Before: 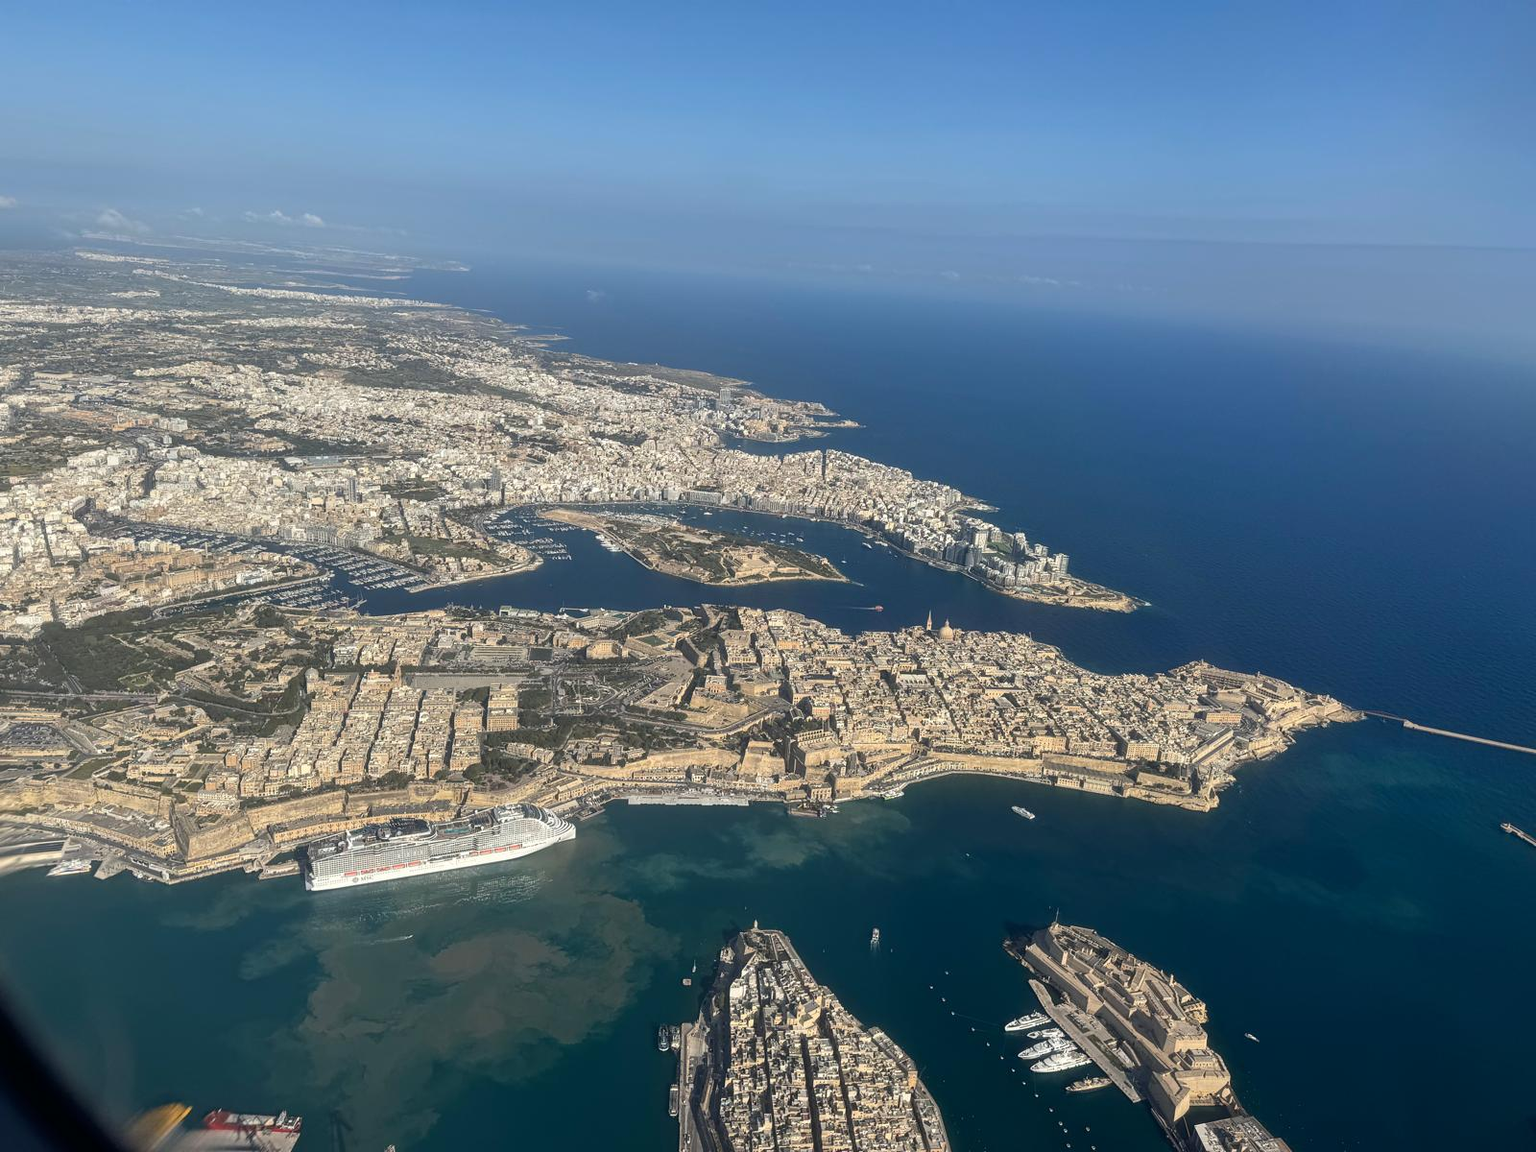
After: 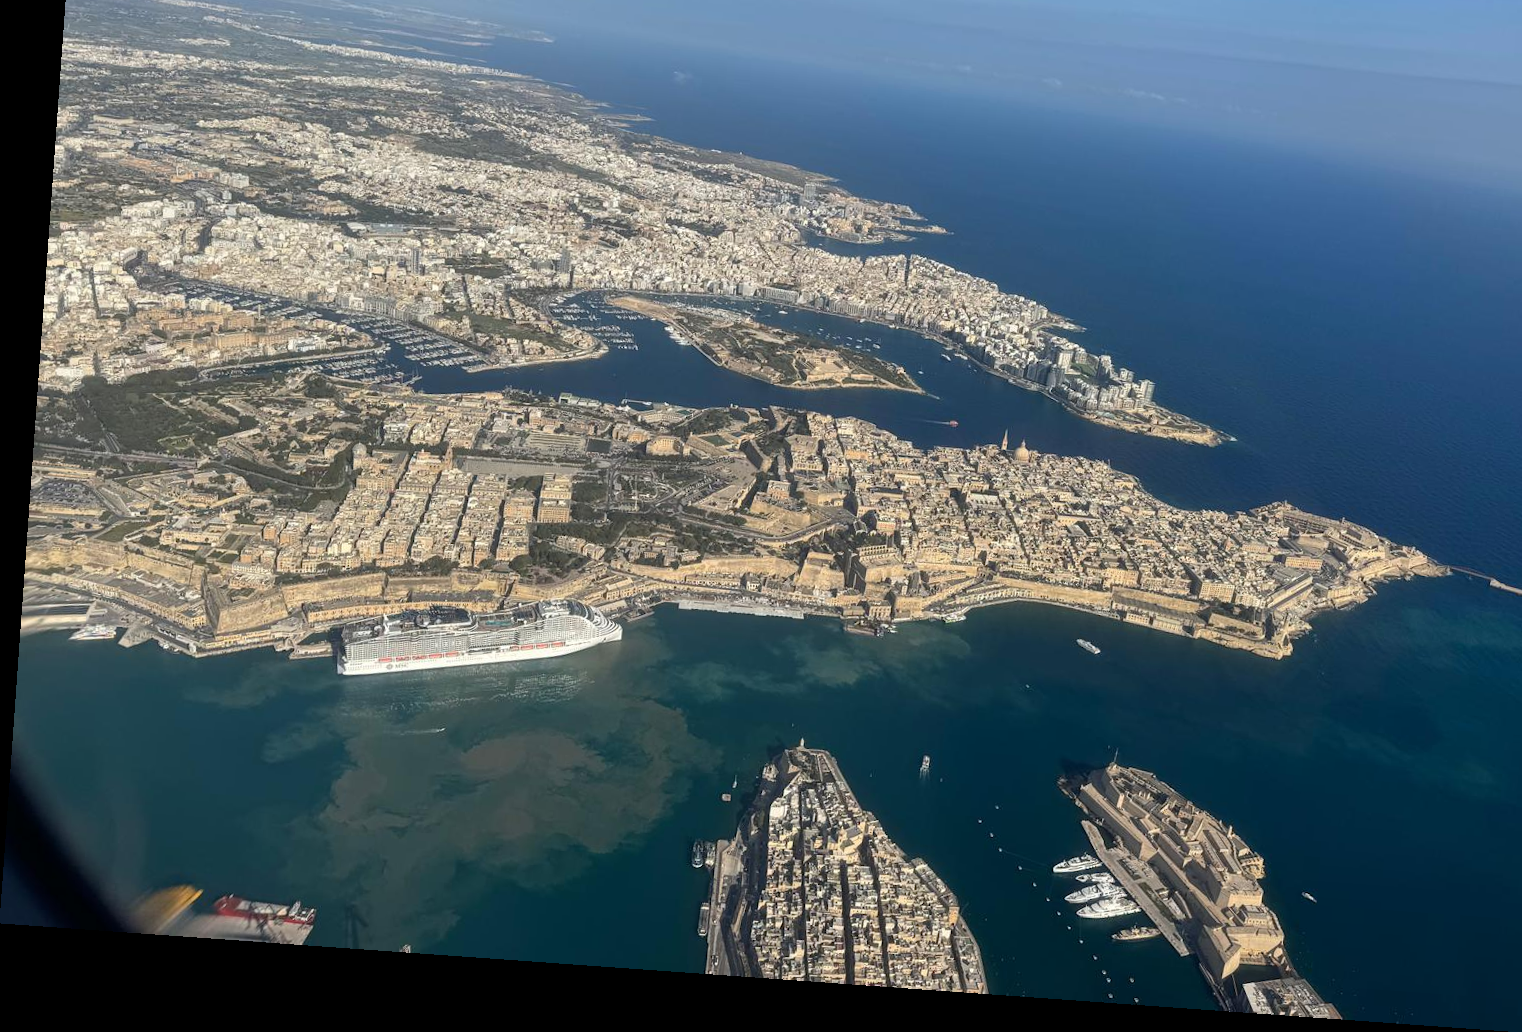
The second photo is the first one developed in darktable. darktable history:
rotate and perspective: rotation 4.1°, automatic cropping off
crop: top 20.916%, right 9.437%, bottom 0.316%
